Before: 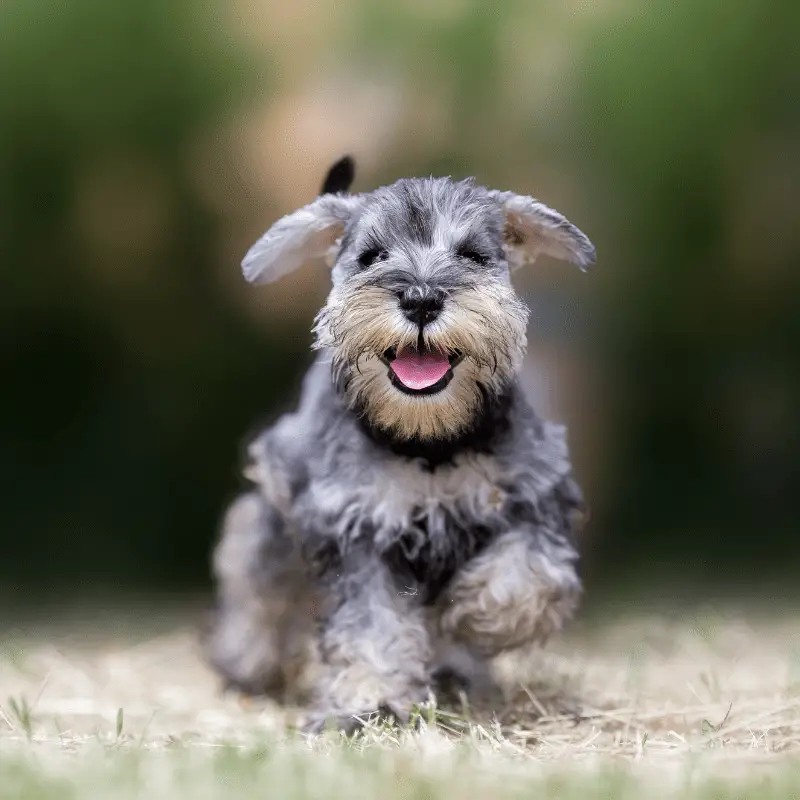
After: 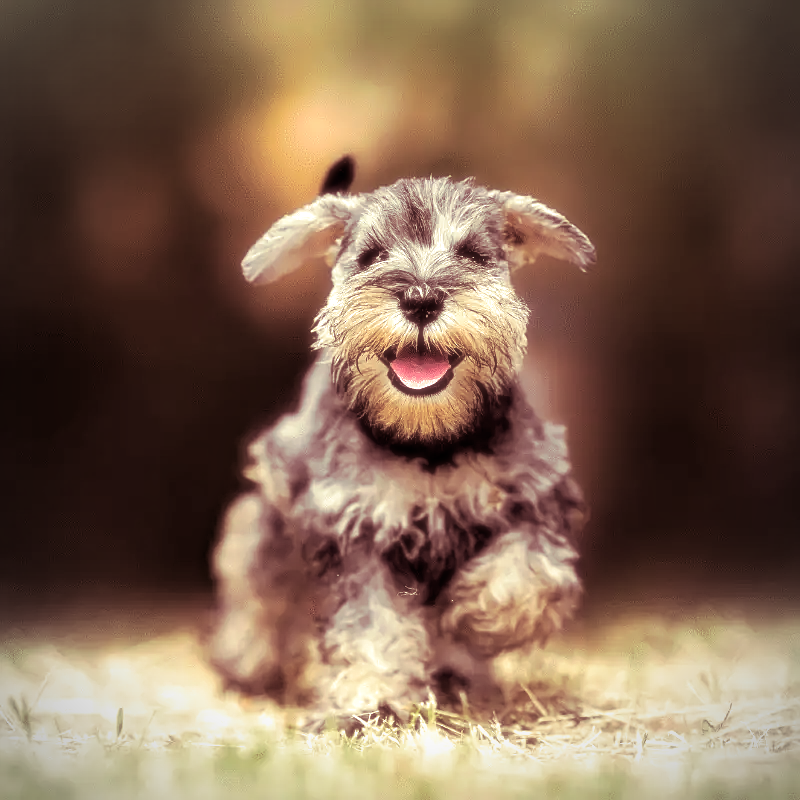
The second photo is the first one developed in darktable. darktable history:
soften: size 19.52%, mix 20.32%
color balance: output saturation 110%
exposure: exposure 0.496 EV, compensate highlight preservation false
sharpen: on, module defaults
vignetting: unbound false
split-toning: compress 20%
haze removal: adaptive false
white balance: red 1.08, blue 0.791
